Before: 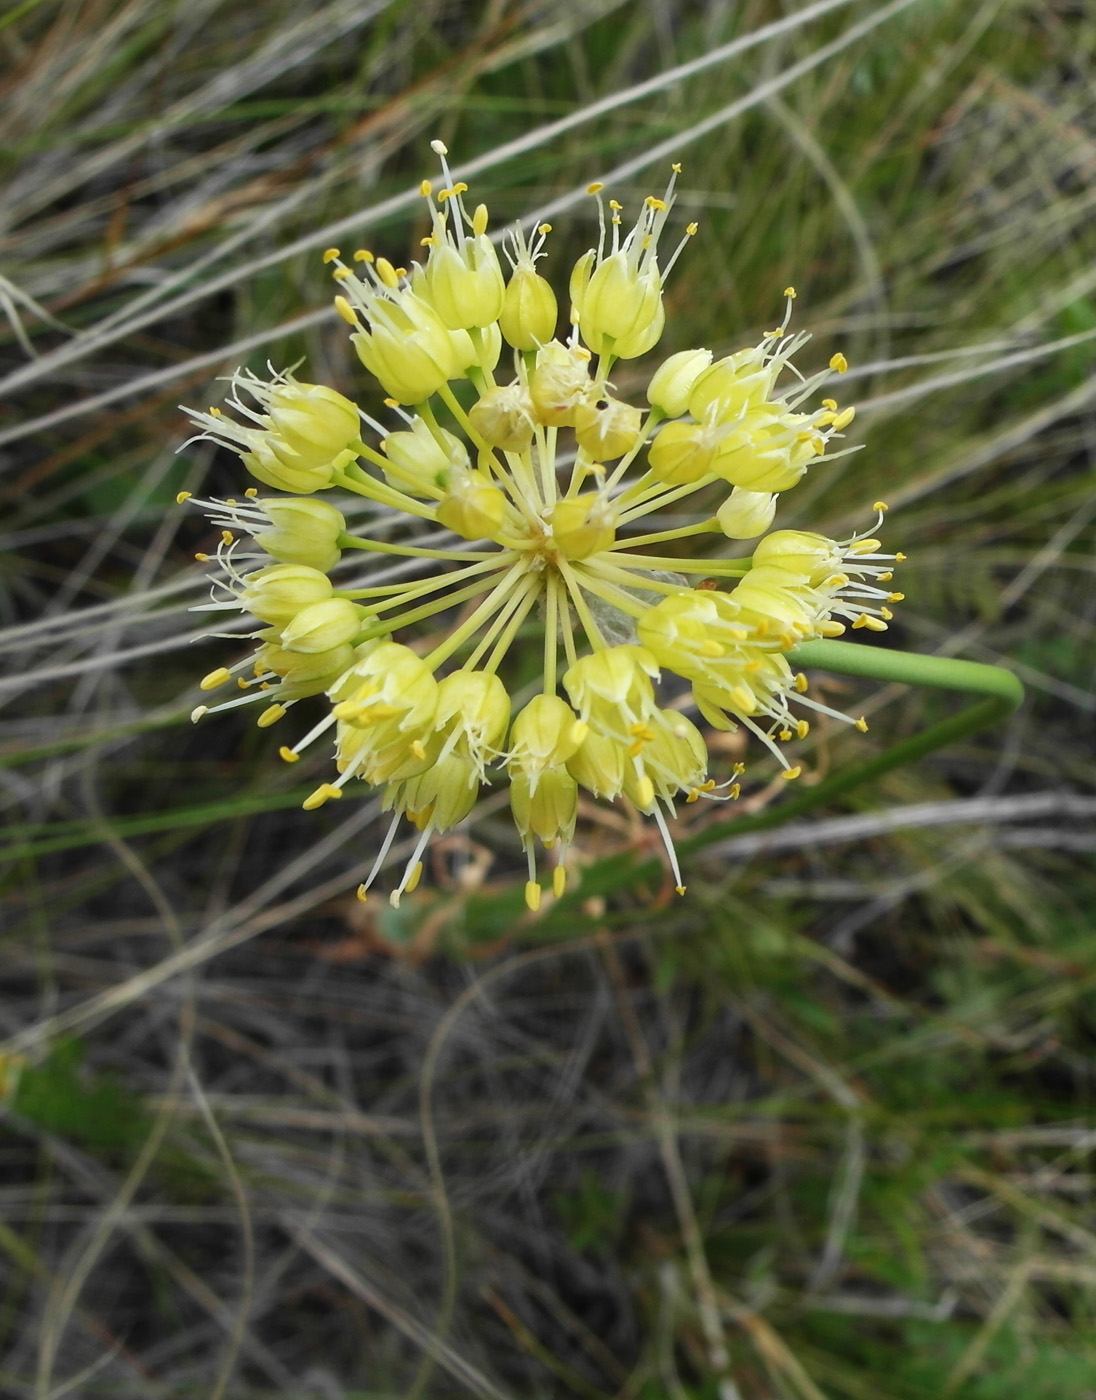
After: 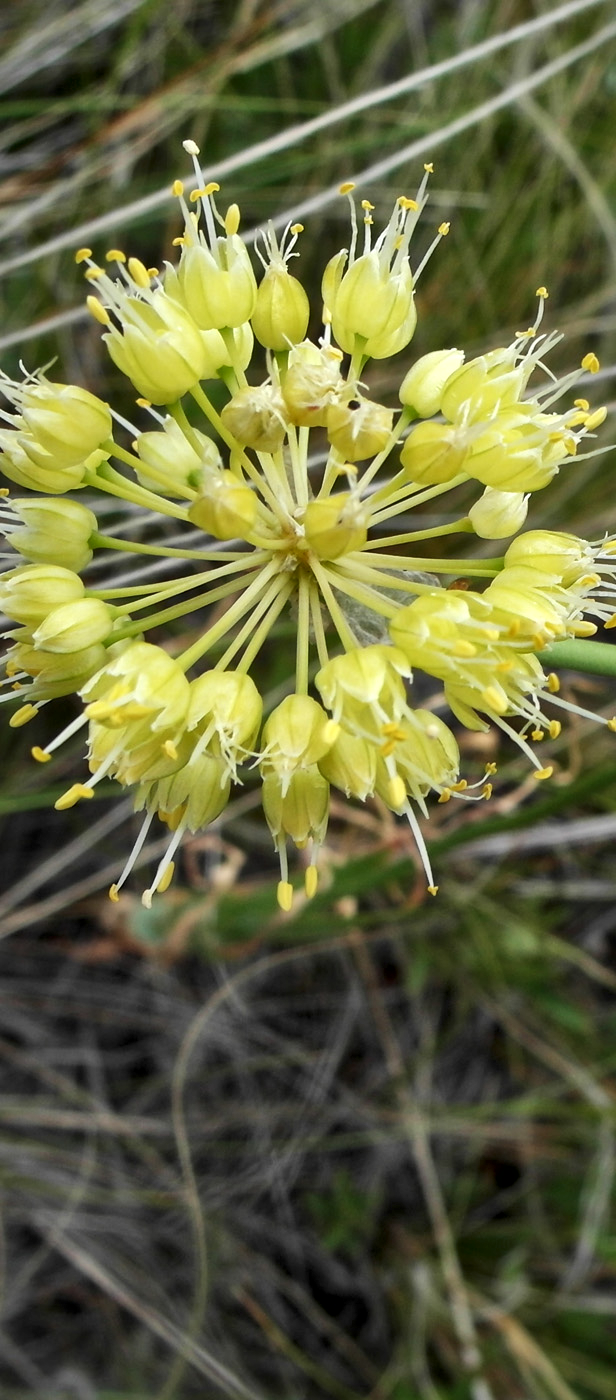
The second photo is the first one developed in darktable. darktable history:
crop and rotate: left 22.676%, right 21.045%
local contrast: mode bilateral grid, contrast 26, coarseness 60, detail 152%, midtone range 0.2
